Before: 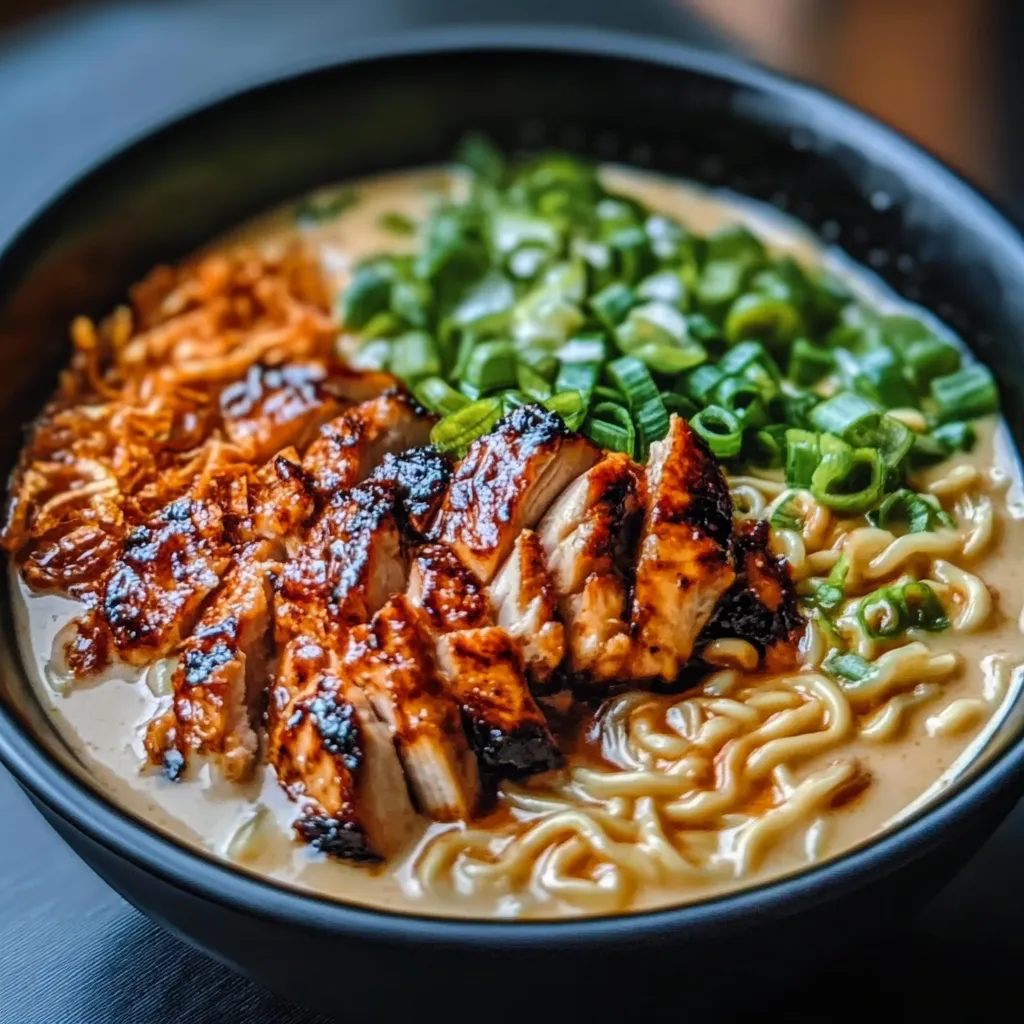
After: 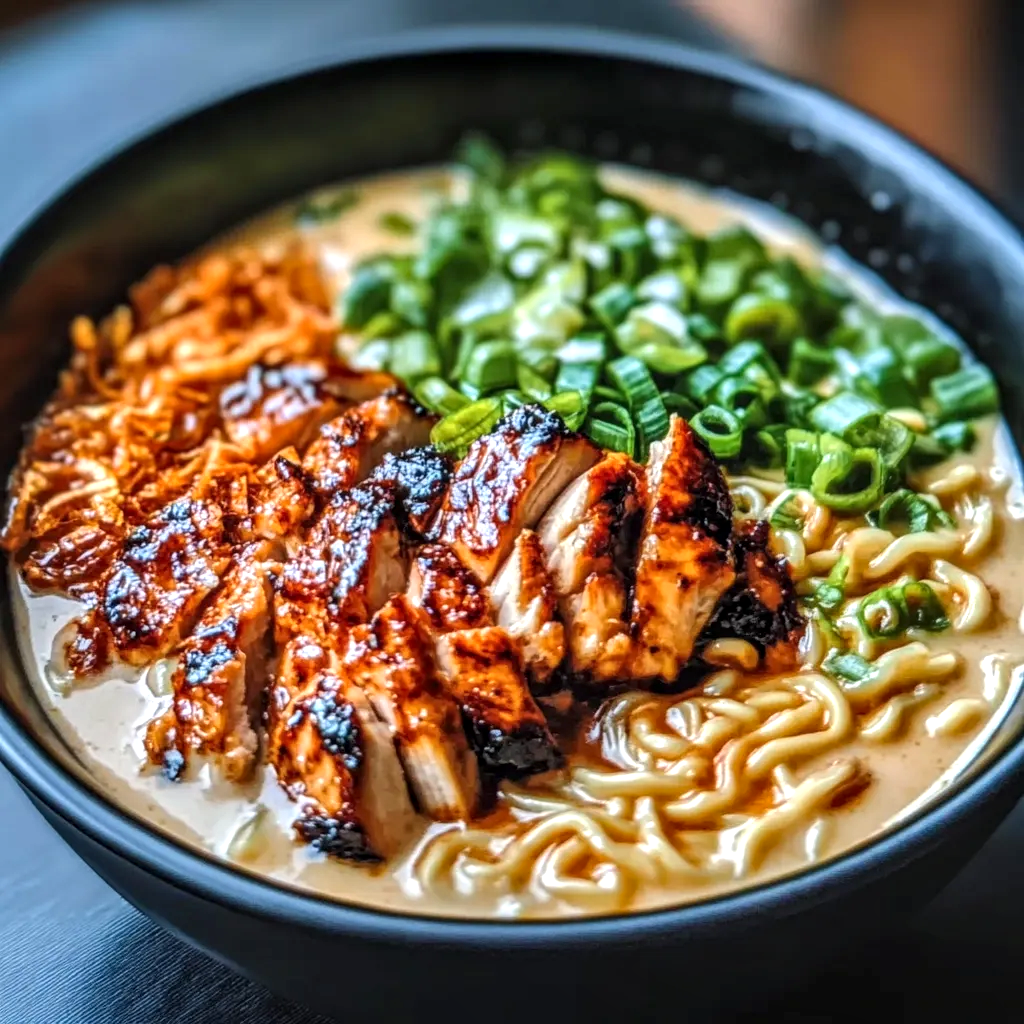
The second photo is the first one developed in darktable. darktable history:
exposure: exposure 0.485 EV, compensate highlight preservation false
local contrast: on, module defaults
